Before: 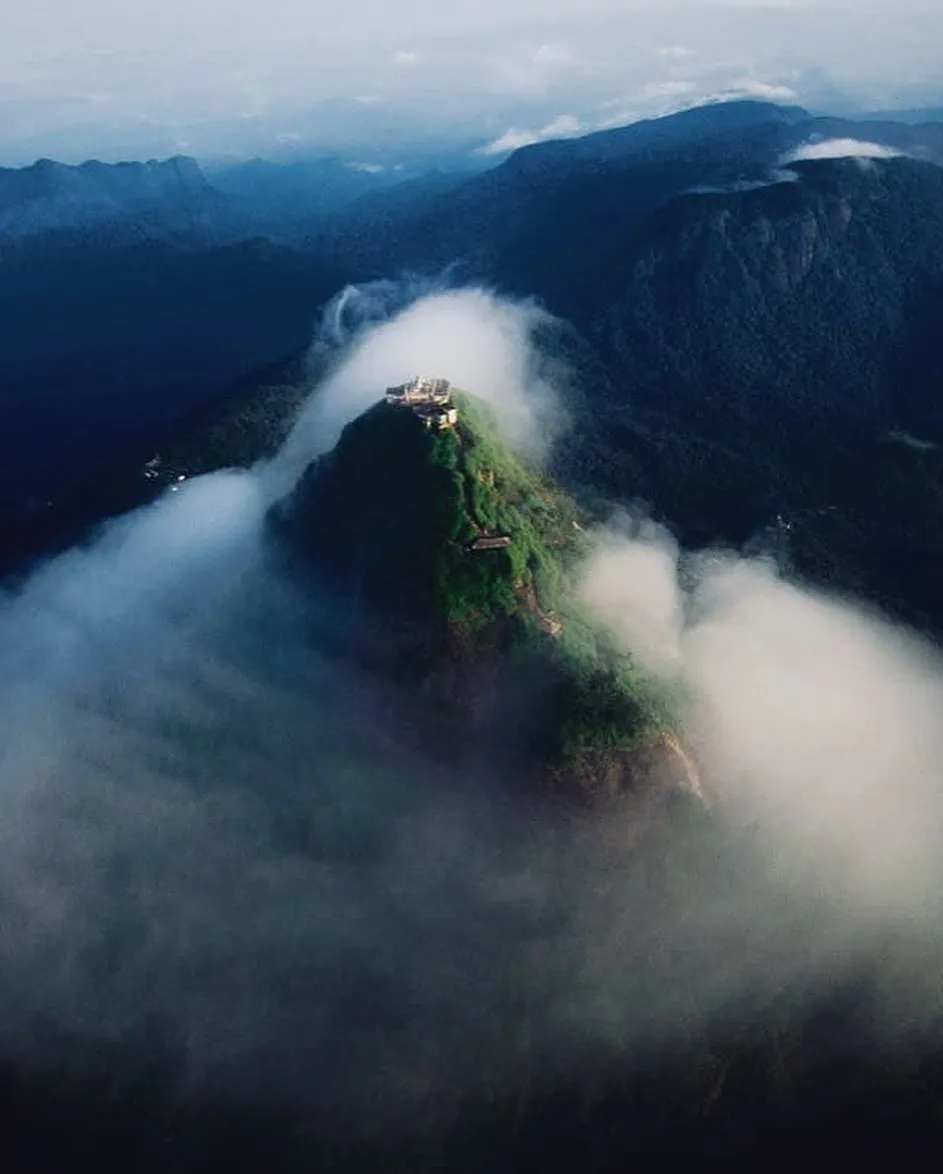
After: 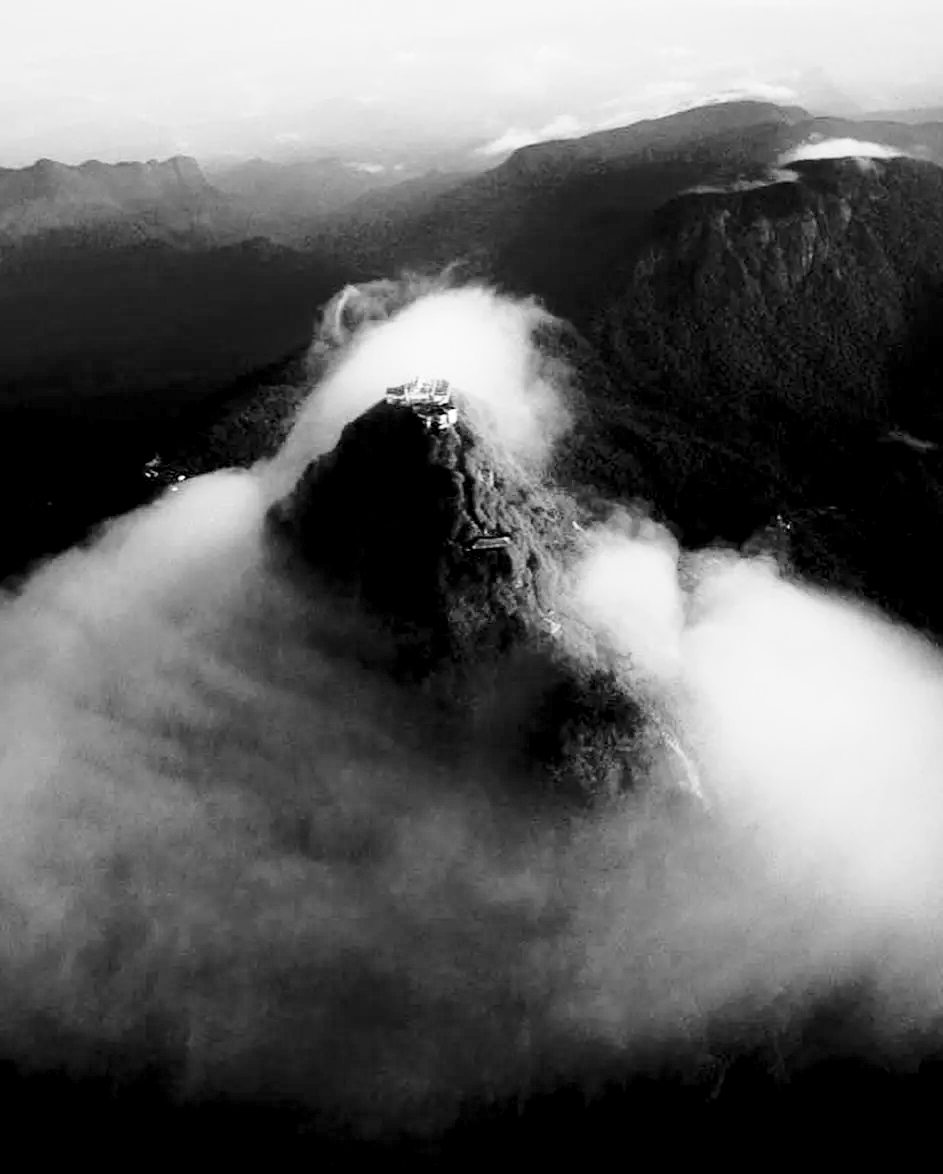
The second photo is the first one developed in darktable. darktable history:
rgb levels: levels [[0.01, 0.419, 0.839], [0, 0.5, 1], [0, 0.5, 1]]
base curve: curves: ch0 [(0, 0) (0.028, 0.03) (0.121, 0.232) (0.46, 0.748) (0.859, 0.968) (1, 1)], preserve colors none
monochrome: a 2.21, b -1.33, size 2.2
